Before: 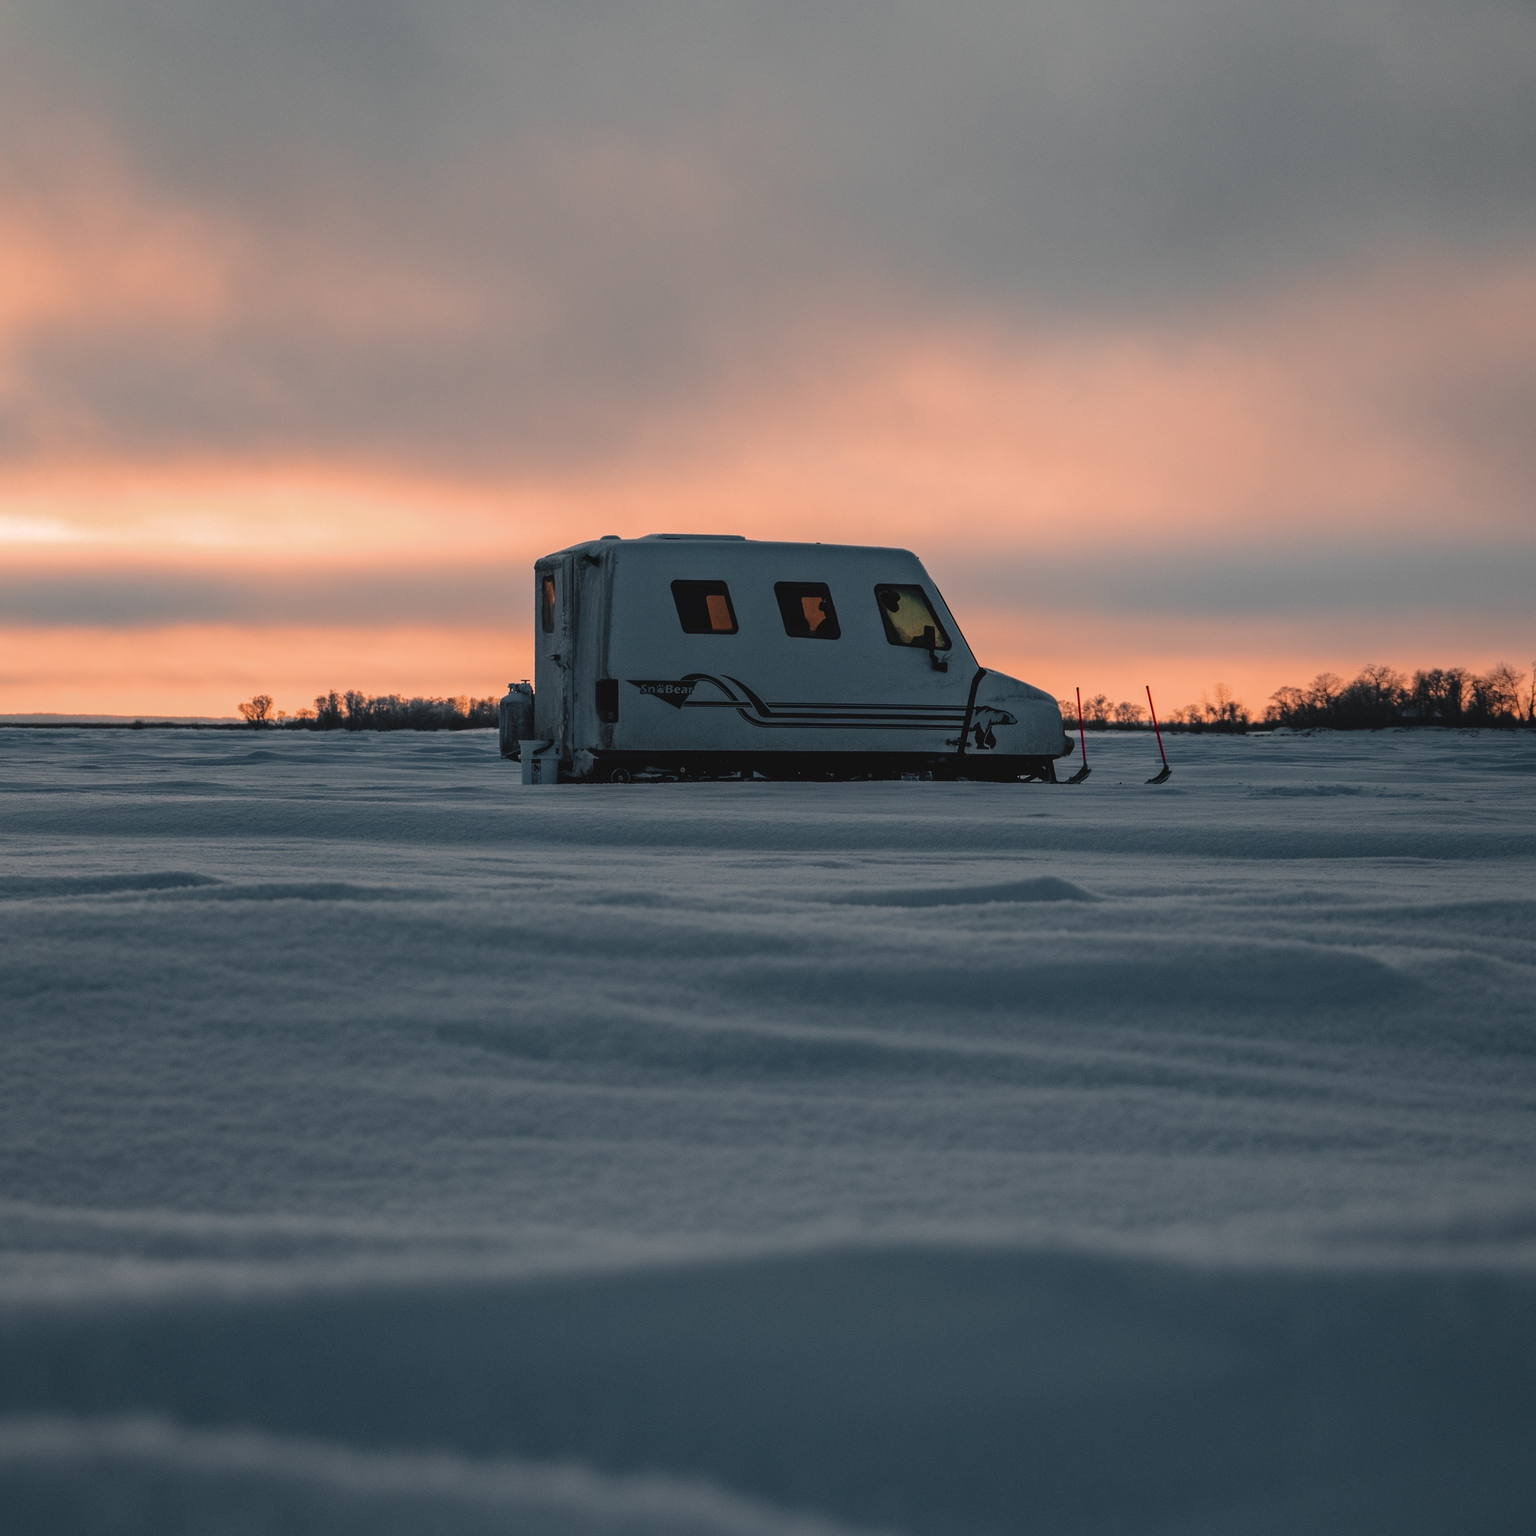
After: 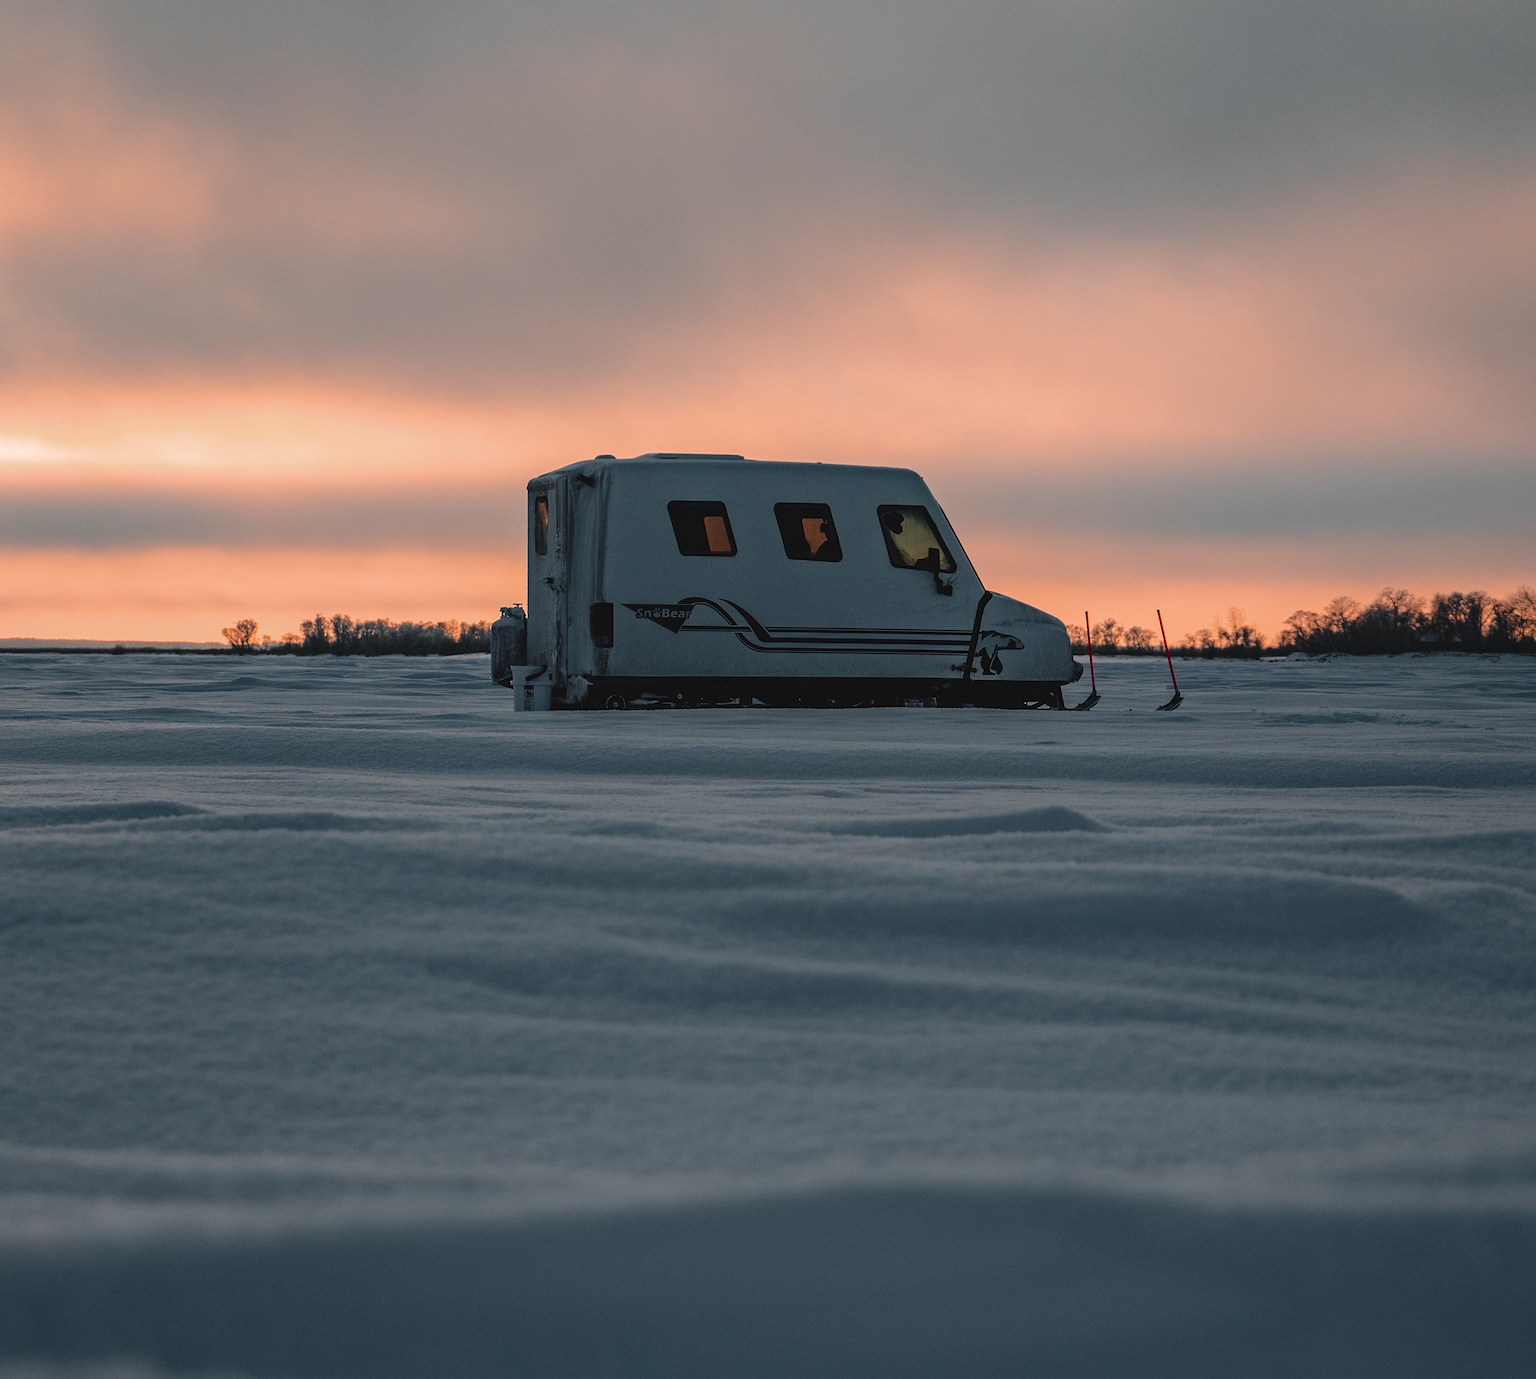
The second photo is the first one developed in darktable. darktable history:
crop: left 1.507%, top 6.147%, right 1.379%, bottom 6.637%
sharpen: radius 1.272, amount 0.305, threshold 0
